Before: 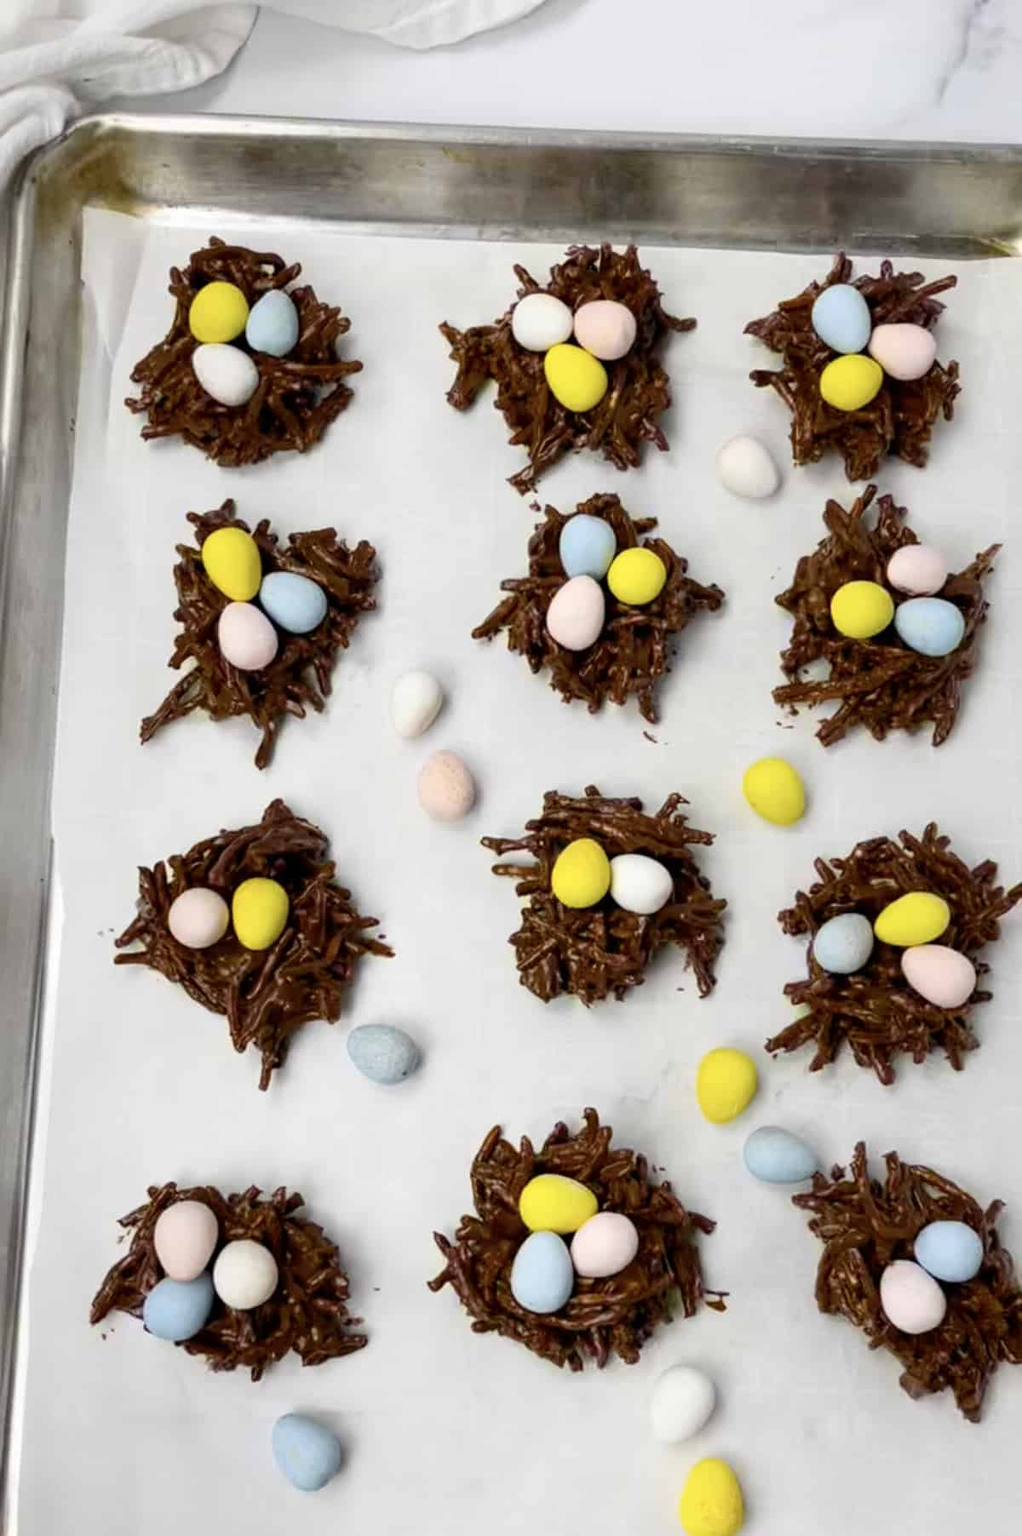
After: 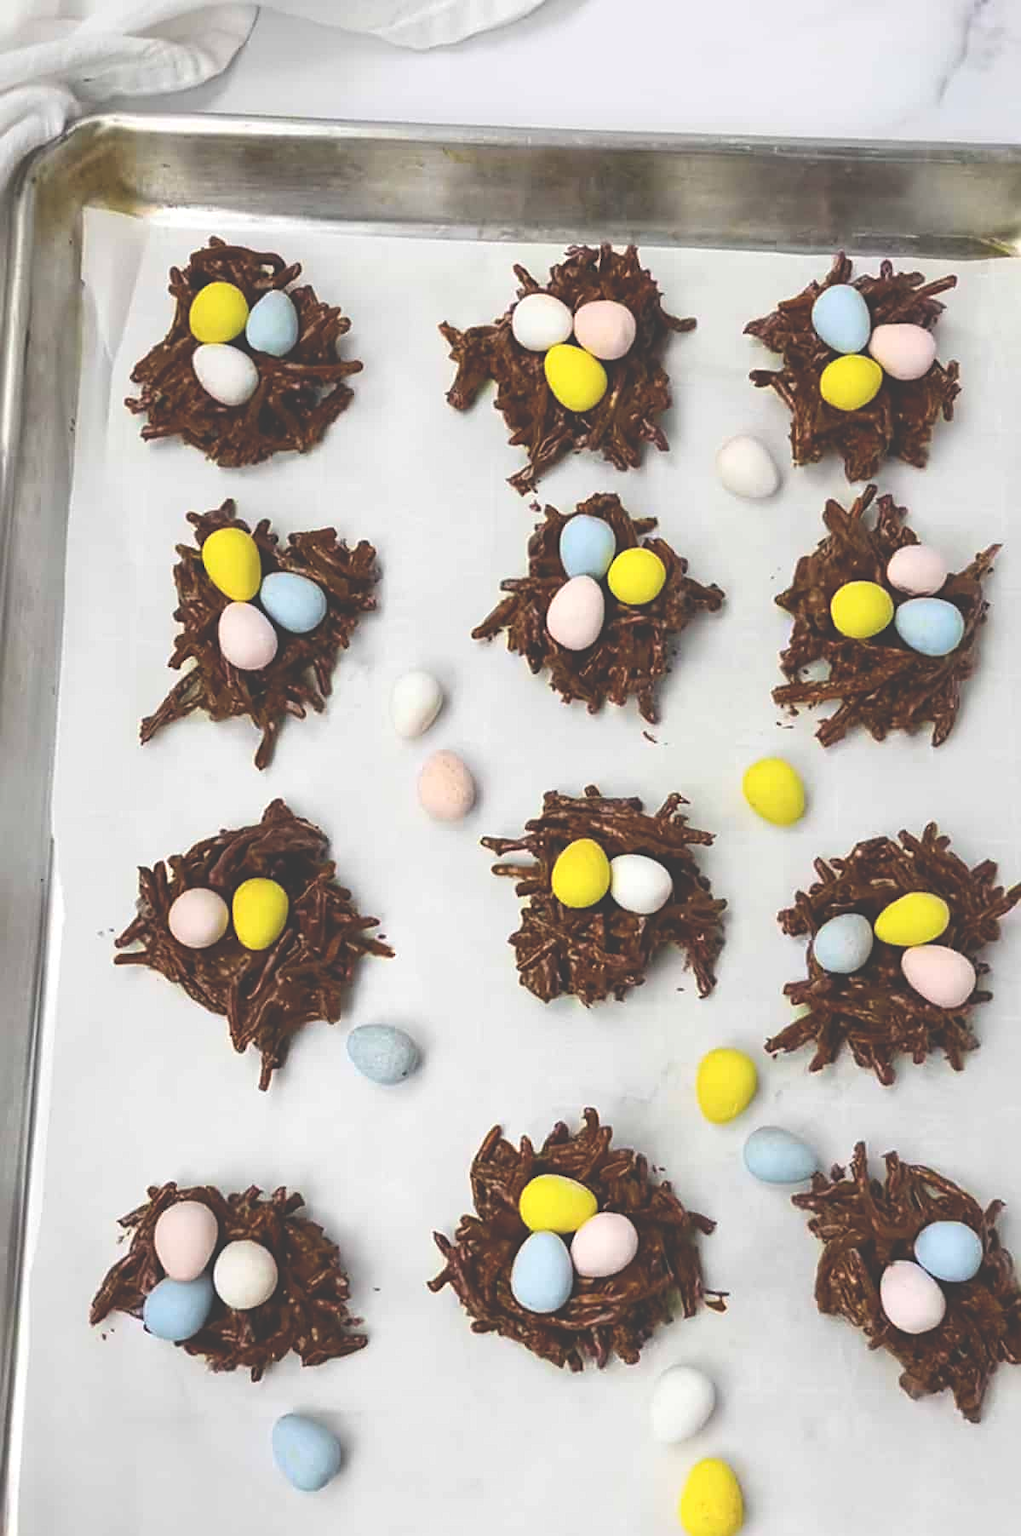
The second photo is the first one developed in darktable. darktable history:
white balance: emerald 1
sharpen: on, module defaults
exposure: black level correction -0.041, exposure 0.064 EV, compensate highlight preservation false
